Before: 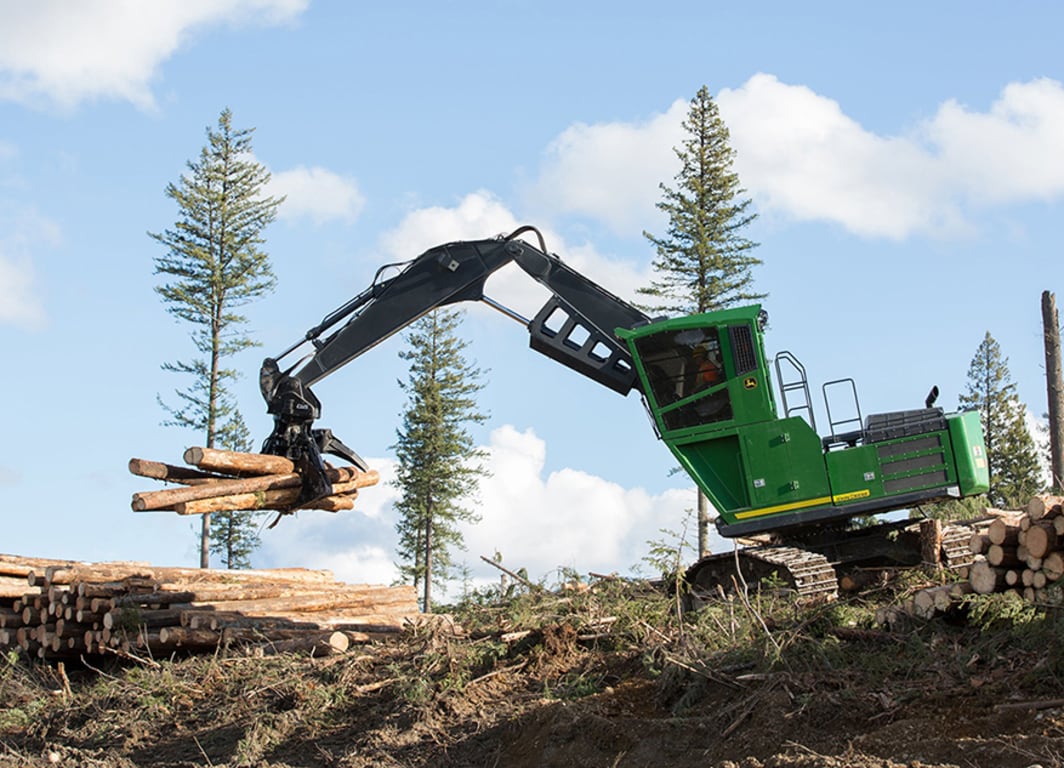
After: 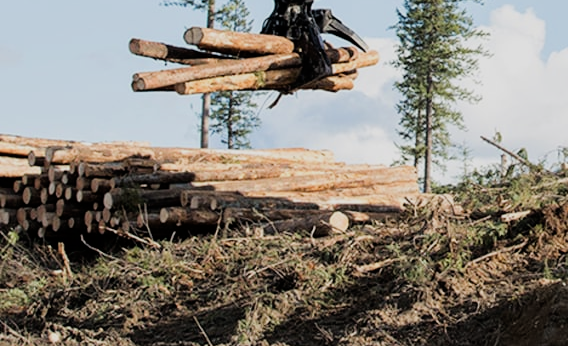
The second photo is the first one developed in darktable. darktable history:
filmic rgb: black relative exposure -7.65 EV, hardness 4.02, contrast 1.1, highlights saturation mix -30%
crop and rotate: top 54.778%, right 46.61%, bottom 0.159%
